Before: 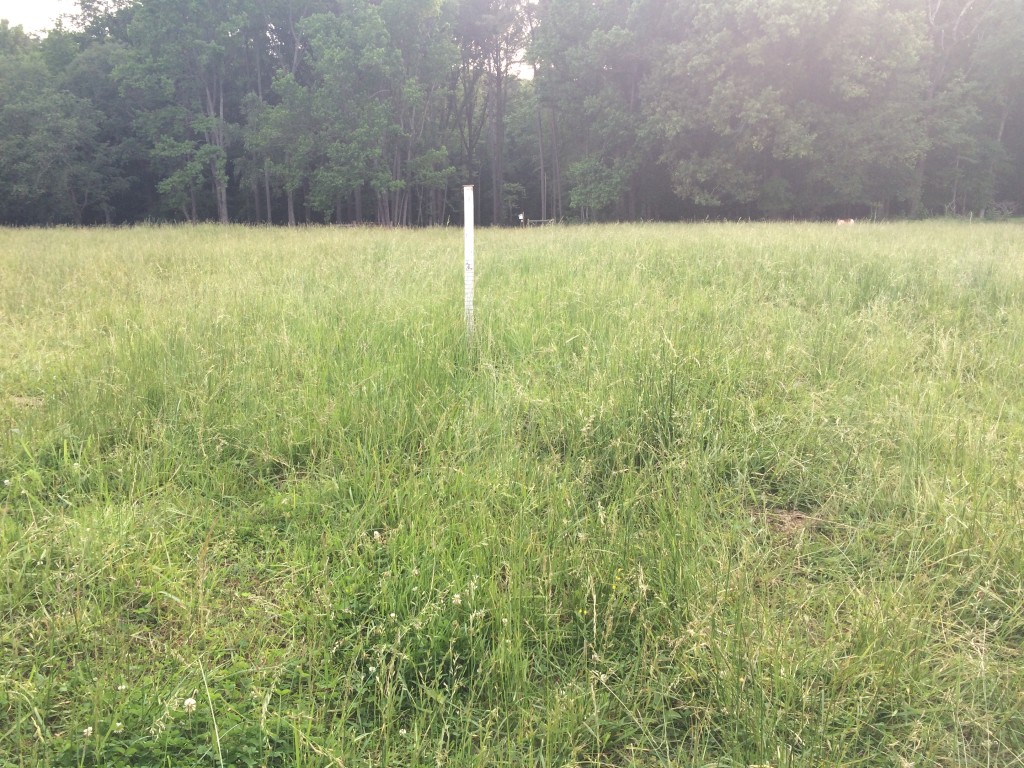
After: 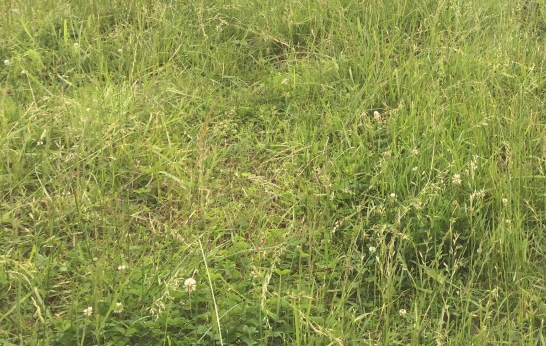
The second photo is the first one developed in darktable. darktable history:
crop and rotate: top 54.778%, right 46.61%, bottom 0.159%
color balance: lift [1.005, 1.002, 0.998, 0.998], gamma [1, 1.021, 1.02, 0.979], gain [0.923, 1.066, 1.056, 0.934]
